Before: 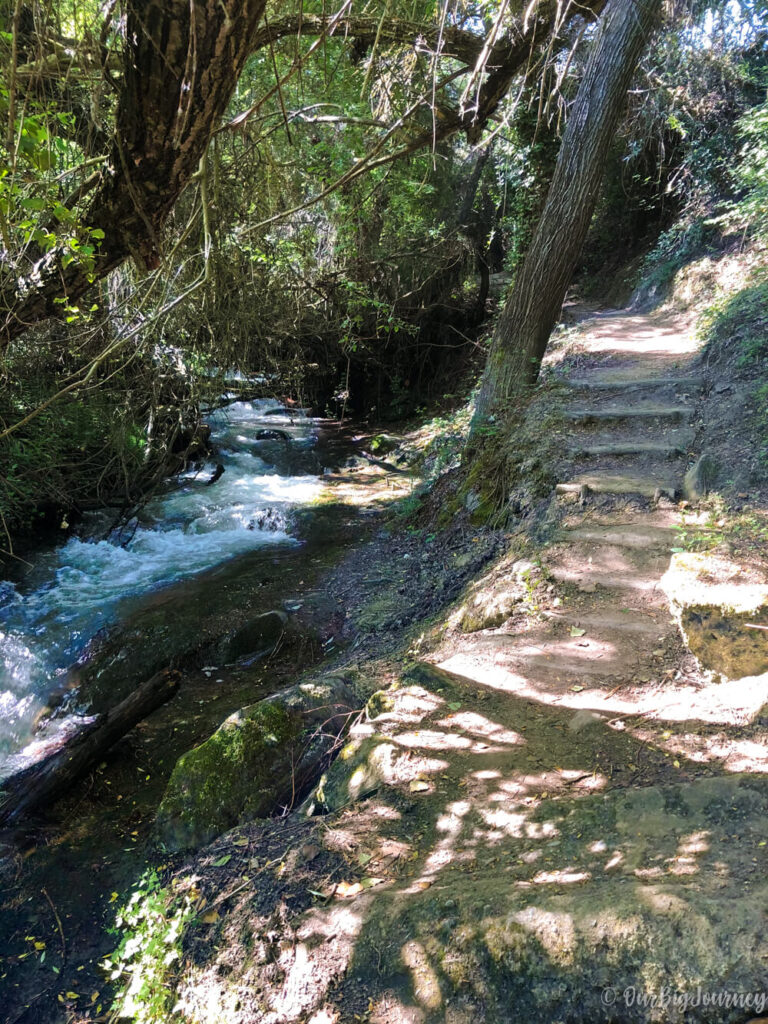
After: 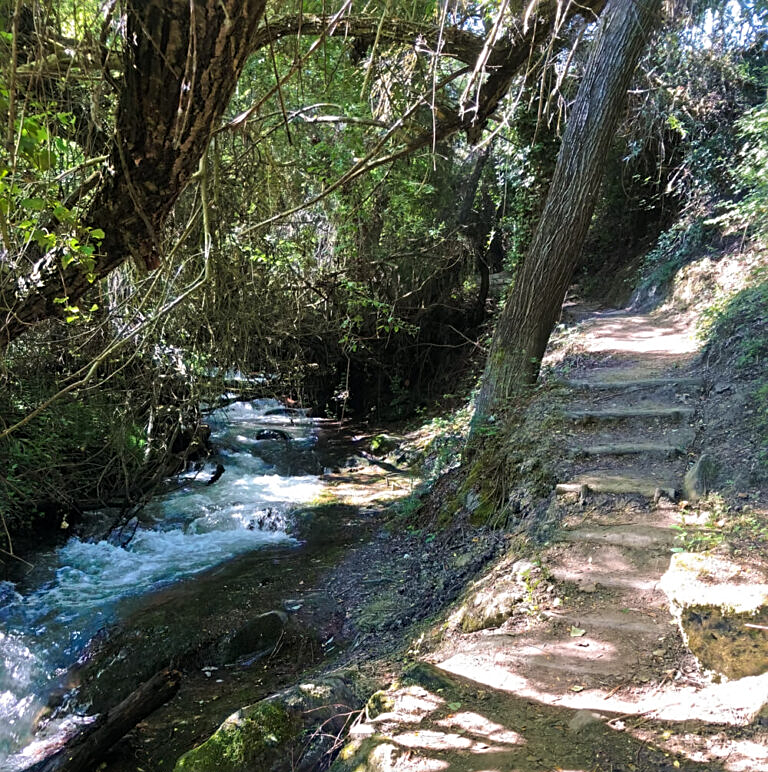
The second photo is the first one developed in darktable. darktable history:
sharpen: radius 2.214, amount 0.381, threshold 0.087
crop: bottom 24.518%
